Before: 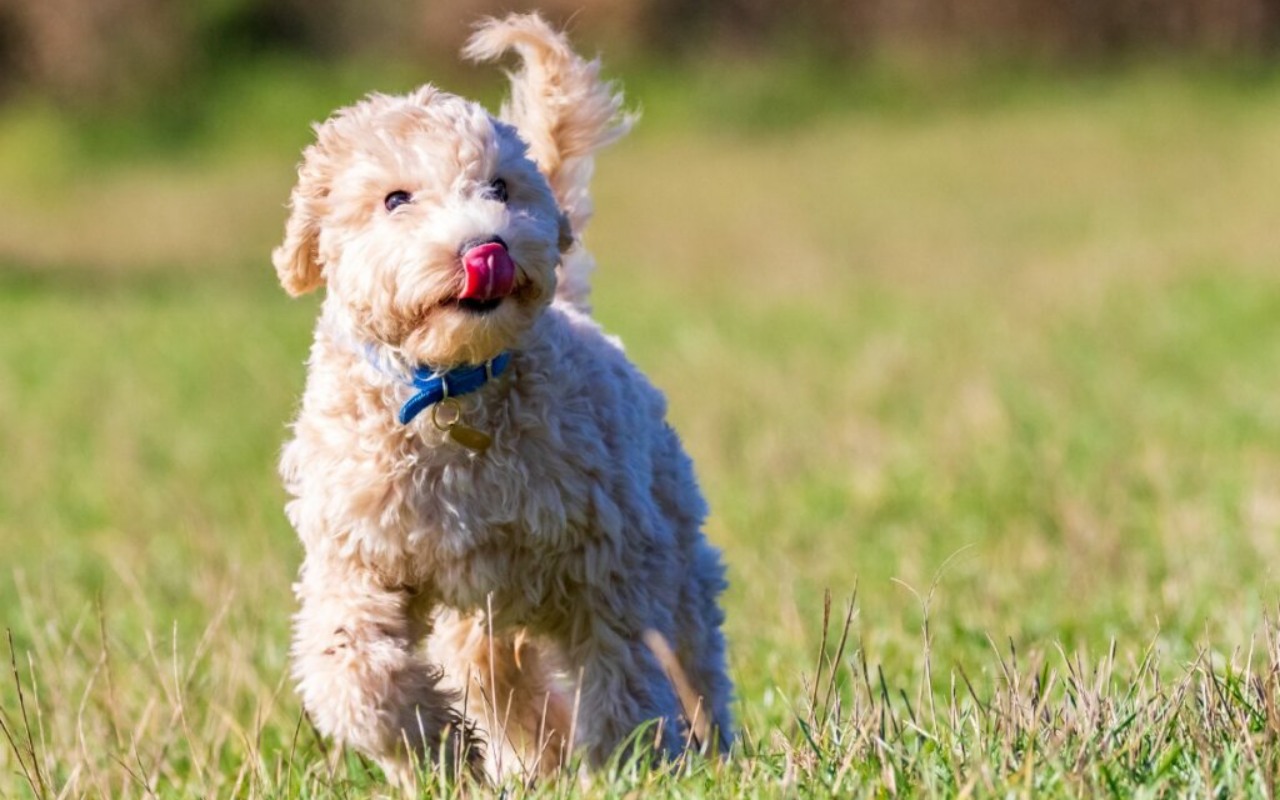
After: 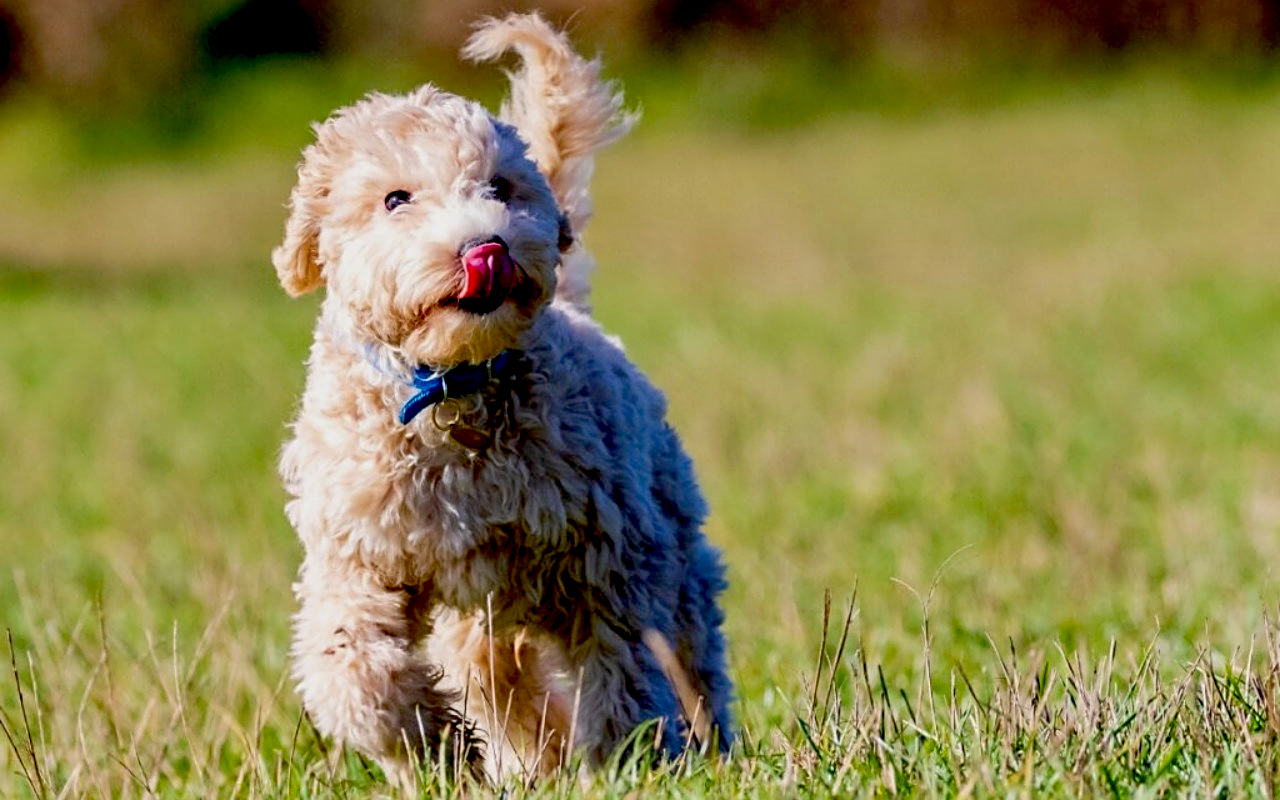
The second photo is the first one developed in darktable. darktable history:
tone equalizer: edges refinement/feathering 500, mask exposure compensation -1.57 EV, preserve details no
sharpen: amount 0.498
exposure: black level correction 0.046, exposure -0.234 EV, compensate highlight preservation false
